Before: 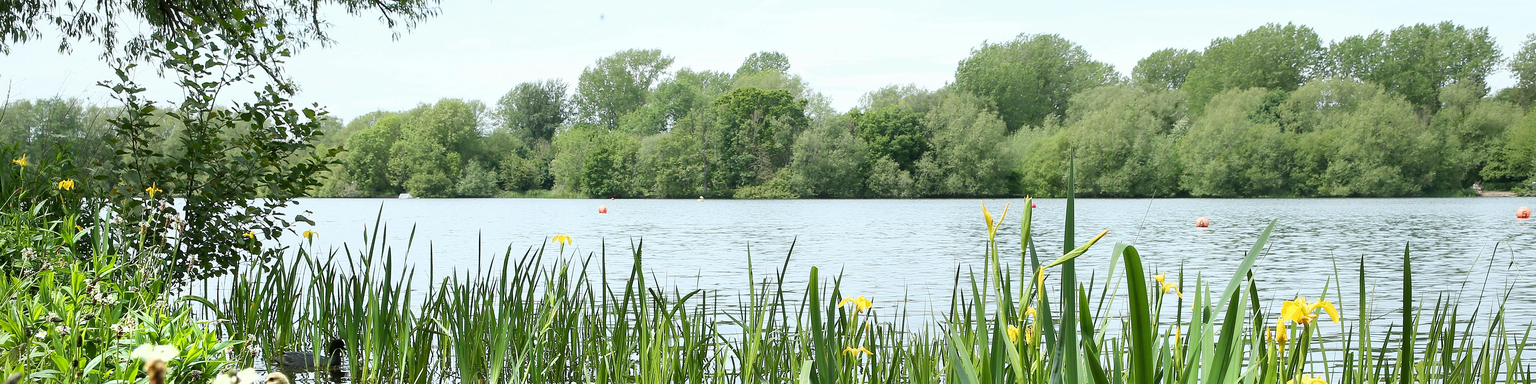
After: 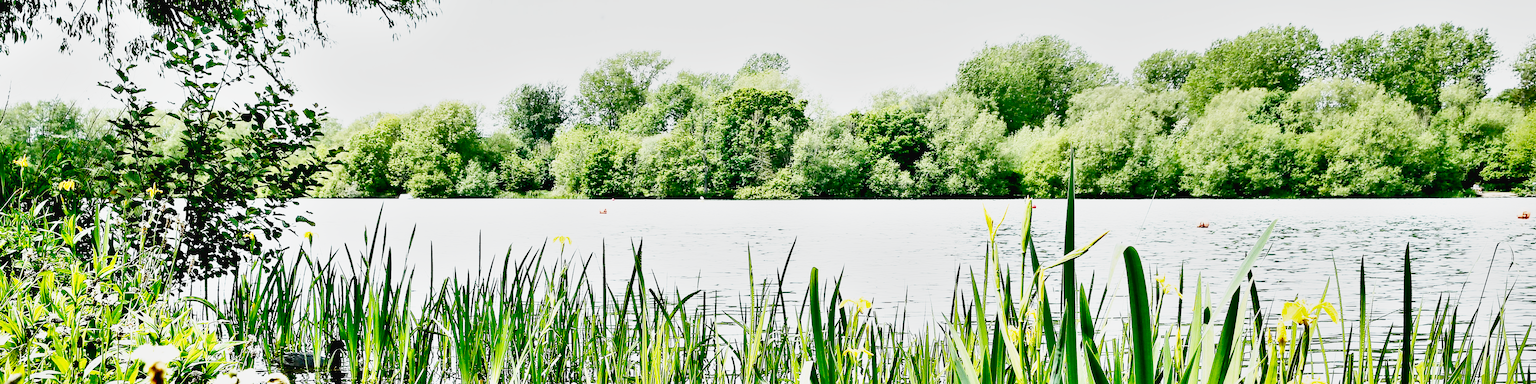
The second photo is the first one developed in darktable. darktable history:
tone equalizer: -8 EV -0.417 EV, -7 EV -0.389 EV, -6 EV -0.333 EV, -5 EV -0.222 EV, -3 EV 0.222 EV, -2 EV 0.333 EV, -1 EV 0.389 EV, +0 EV 0.417 EV, edges refinement/feathering 500, mask exposure compensation -1.57 EV, preserve details no
shadows and highlights: white point adjustment -3.64, highlights -63.34, highlights color adjustment 42%, soften with gaussian
base curve: curves: ch0 [(0, 0.003) (0.001, 0.002) (0.006, 0.004) (0.02, 0.022) (0.048, 0.086) (0.094, 0.234) (0.162, 0.431) (0.258, 0.629) (0.385, 0.8) (0.548, 0.918) (0.751, 0.988) (1, 1)], preserve colors none
exposure: black level correction 0.031, exposure 0.304 EV, compensate highlight preservation false
